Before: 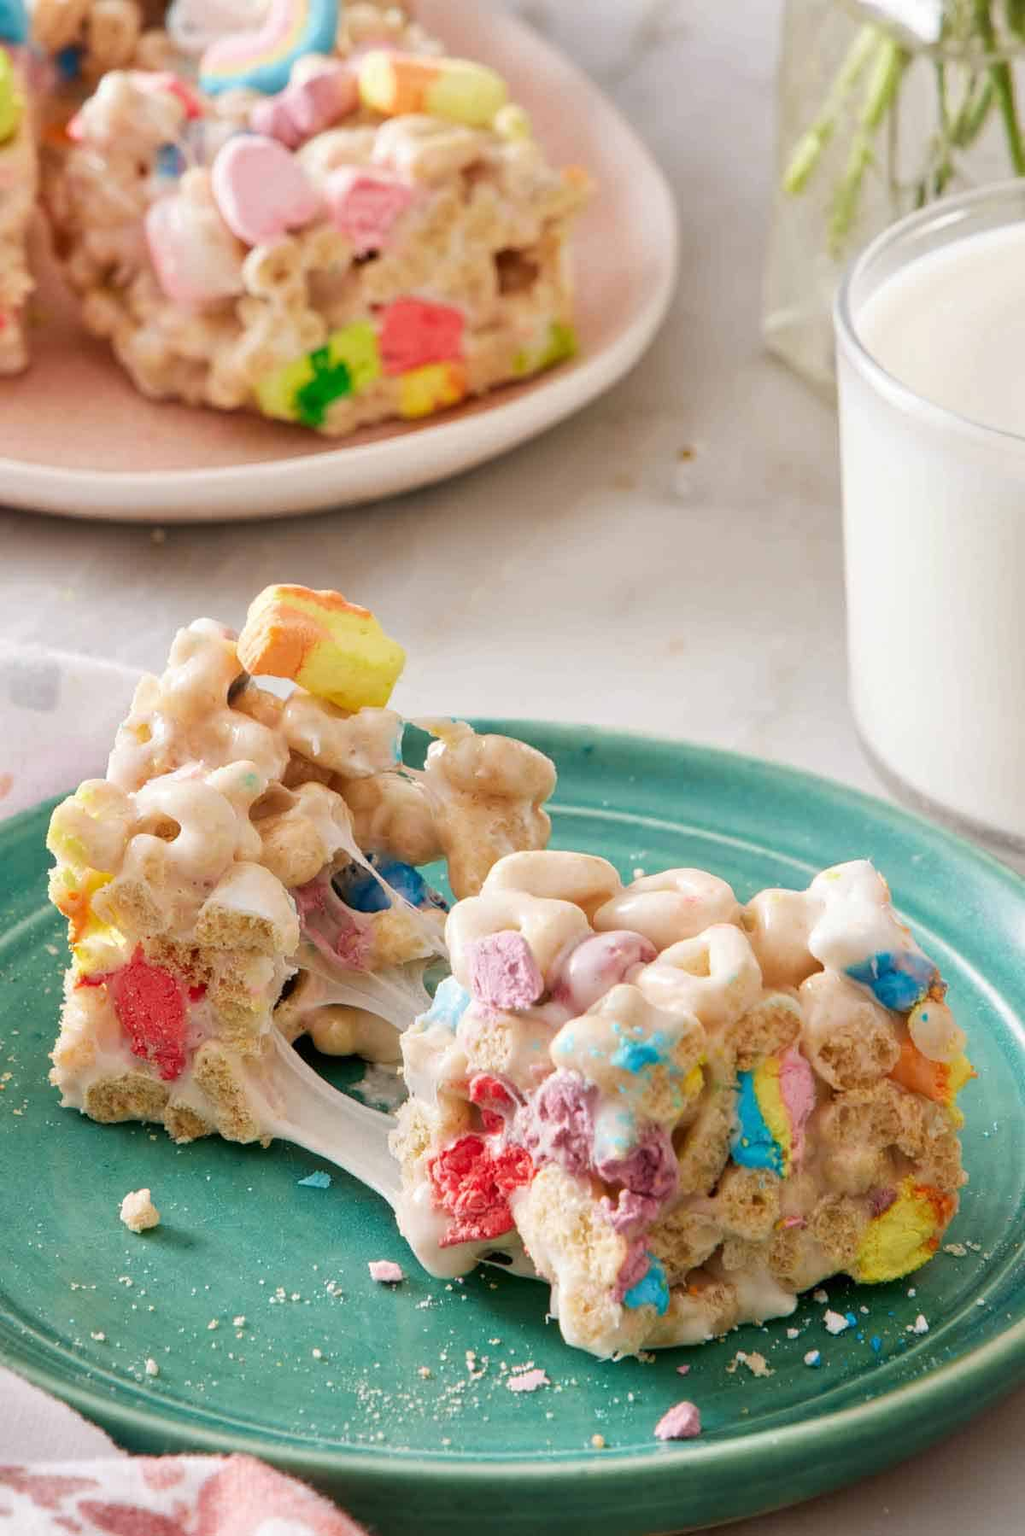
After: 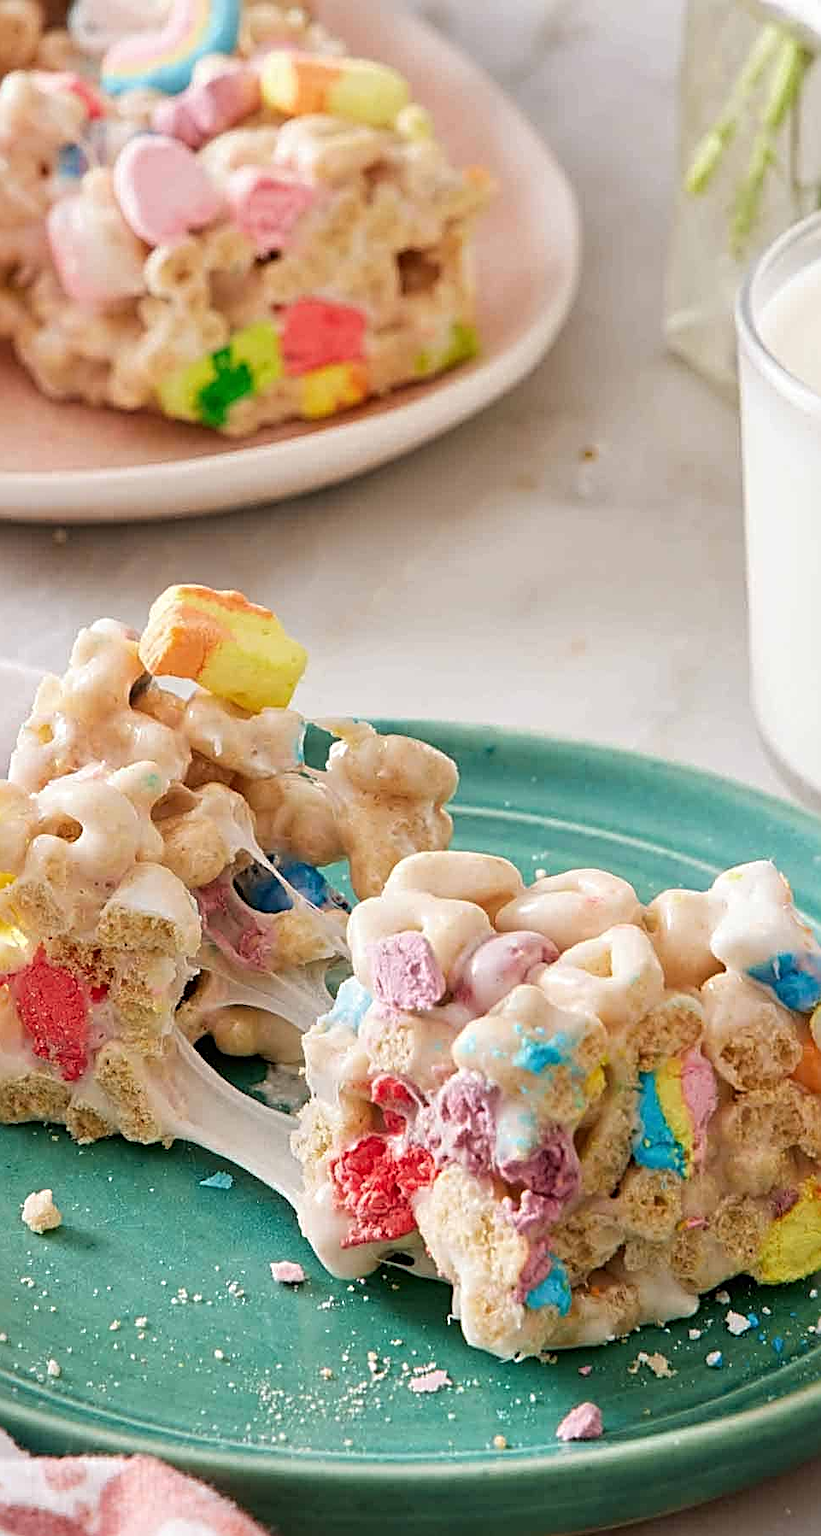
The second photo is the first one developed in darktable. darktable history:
crop and rotate: left 9.597%, right 10.195%
sharpen: radius 3.025, amount 0.757
